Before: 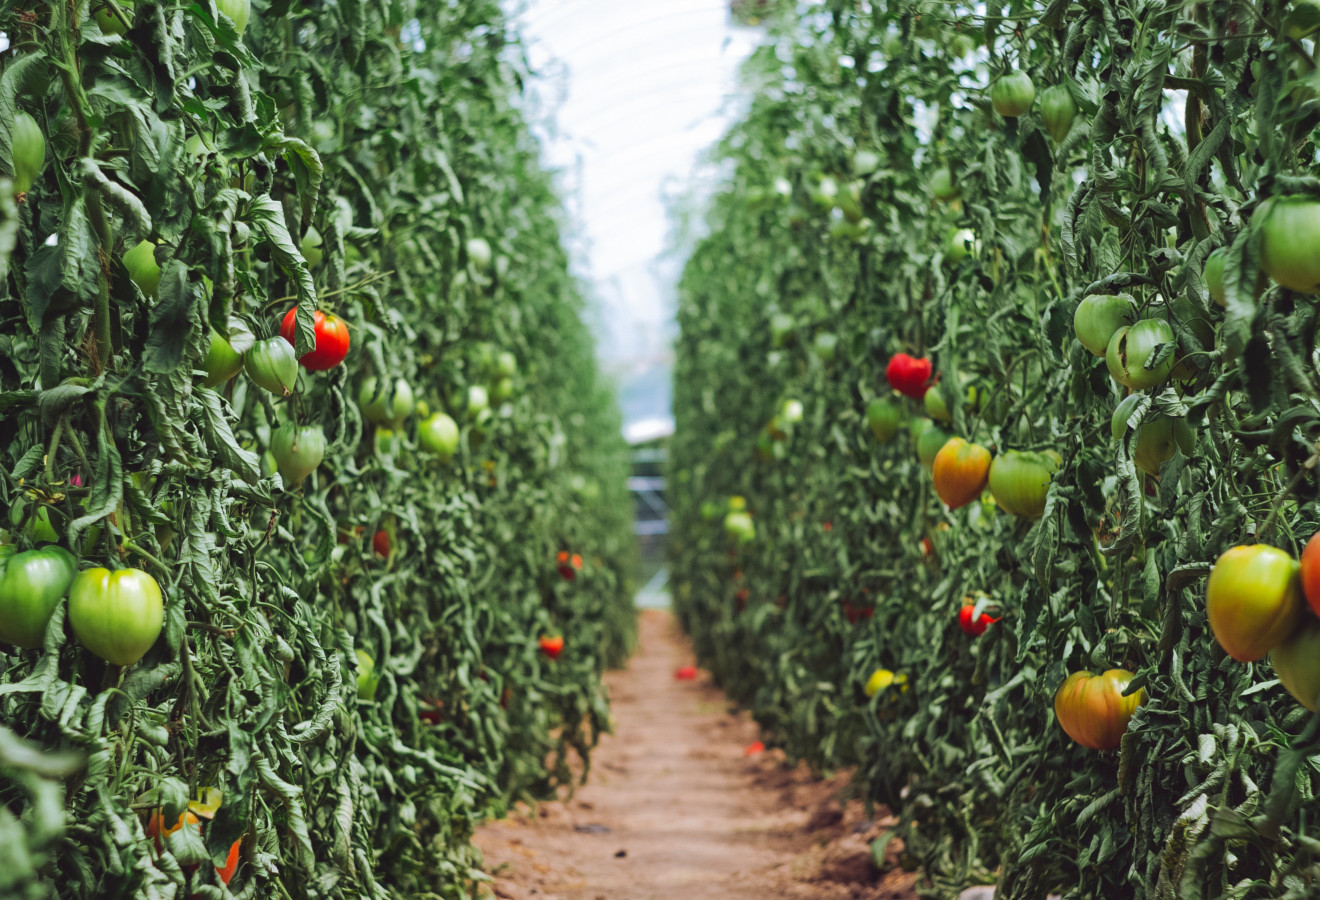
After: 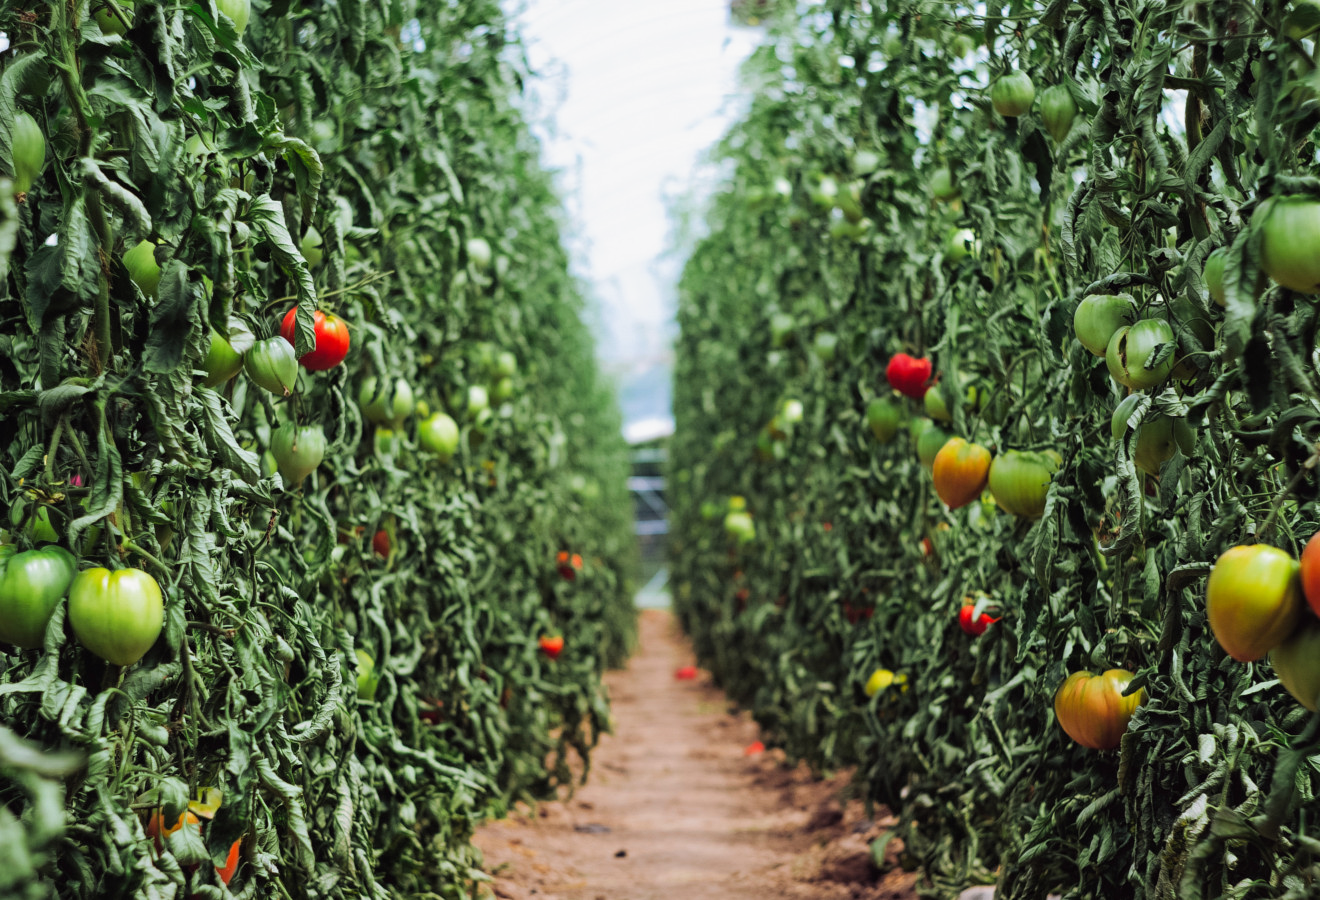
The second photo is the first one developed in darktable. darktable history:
exposure: black level correction 0.001, compensate highlight preservation false
filmic rgb: black relative exposure -12.8 EV, white relative exposure 2.8 EV, threshold 3 EV, target black luminance 0%, hardness 8.54, latitude 70.41%, contrast 1.133, shadows ↔ highlights balance -0.395%, color science v4 (2020), enable highlight reconstruction true
white balance: emerald 1
